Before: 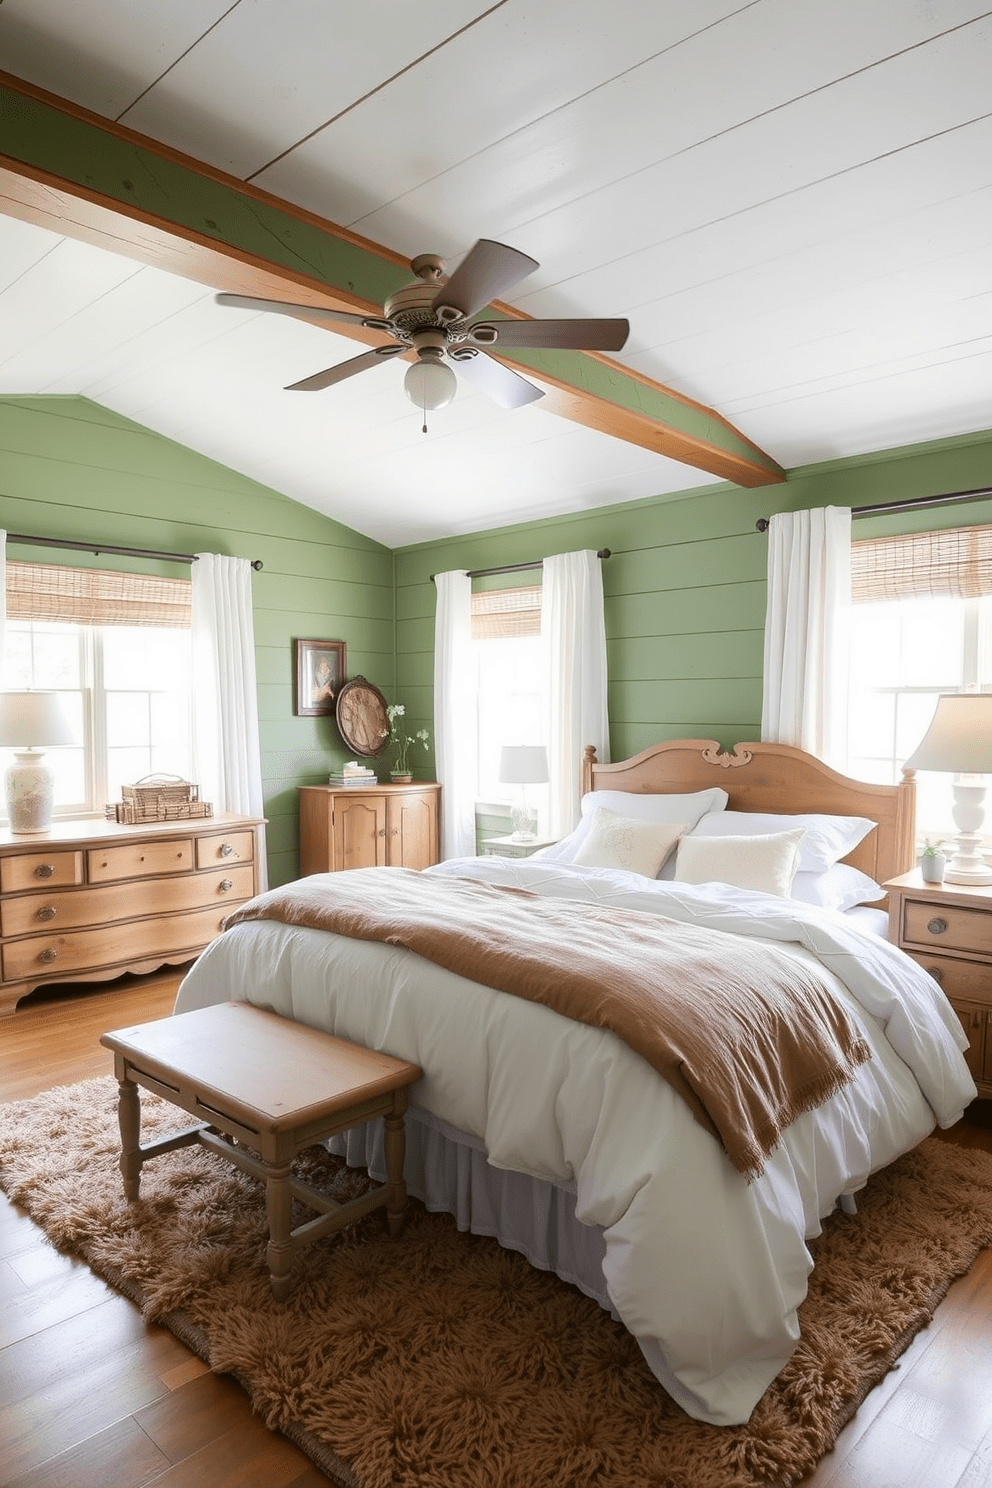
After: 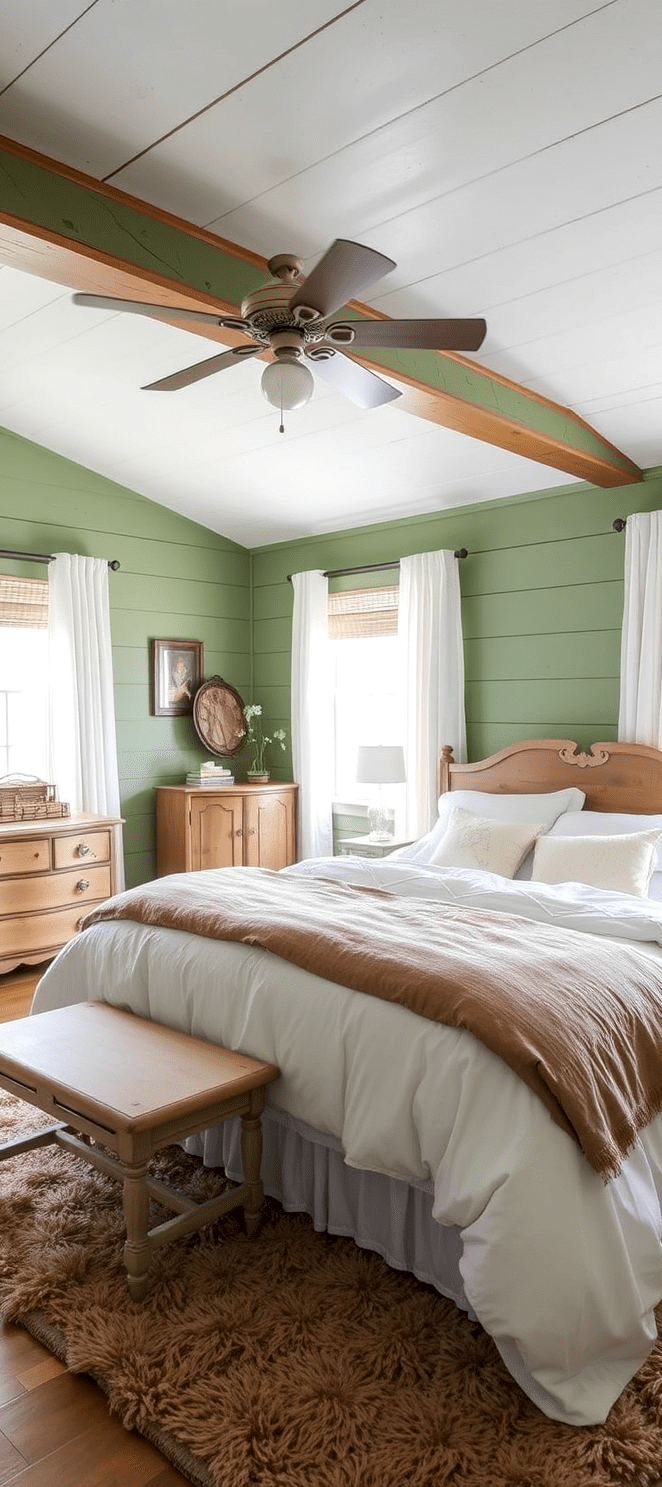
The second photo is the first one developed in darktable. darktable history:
crop and rotate: left 14.427%, right 18.791%
local contrast: on, module defaults
shadows and highlights: shadows 25.88, highlights -25.37
